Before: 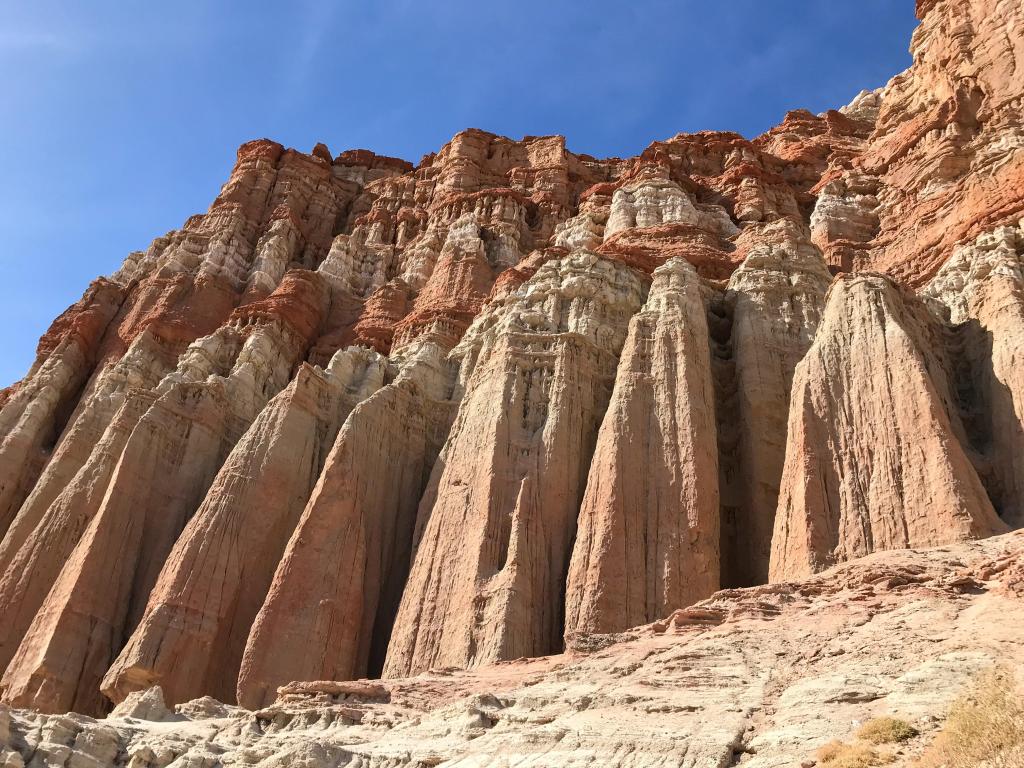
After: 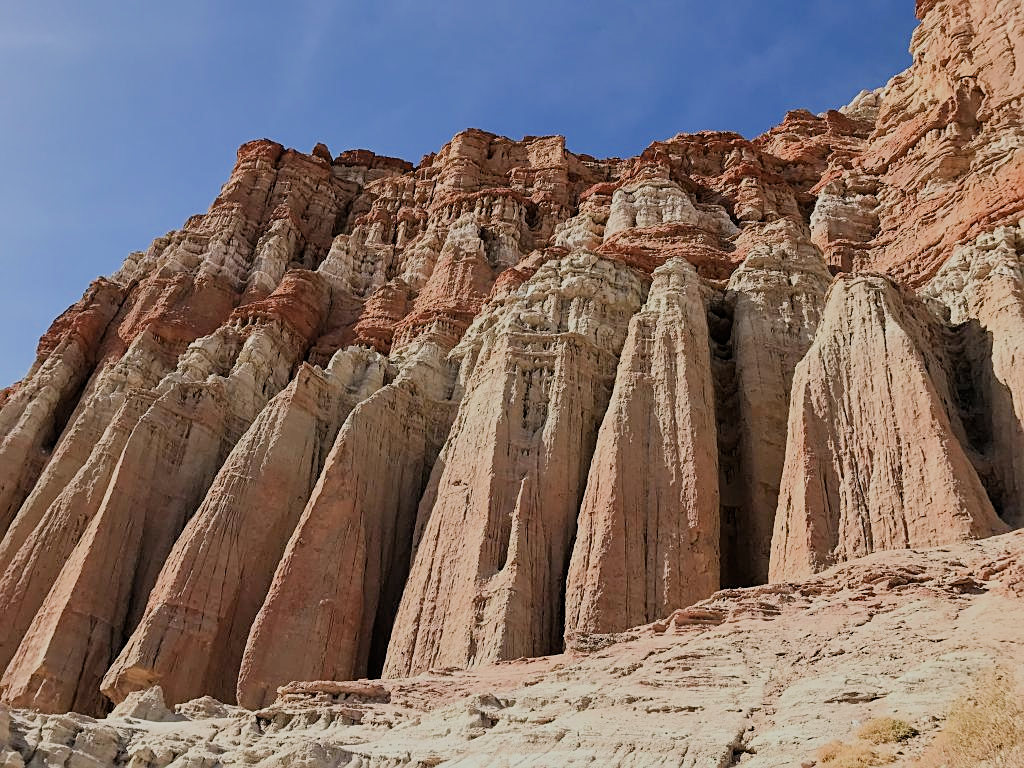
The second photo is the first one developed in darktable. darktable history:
filmic rgb: middle gray luminance 29.77%, black relative exposure -8.94 EV, white relative exposure 7 EV, threshold 5.99 EV, target black luminance 0%, hardness 2.91, latitude 2.14%, contrast 0.96, highlights saturation mix 4.77%, shadows ↔ highlights balance 12.16%, enable highlight reconstruction true
sharpen: on, module defaults
shadows and highlights: shadows 20.23, highlights -19.97, soften with gaussian
